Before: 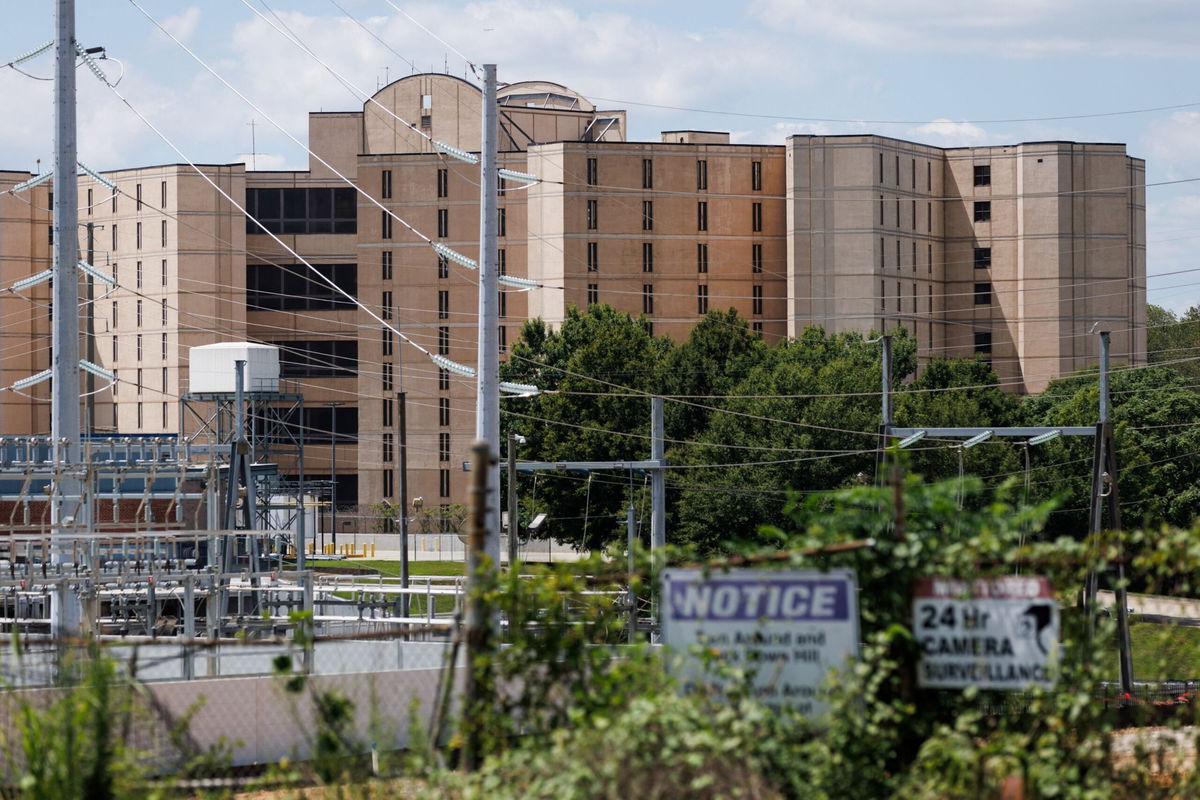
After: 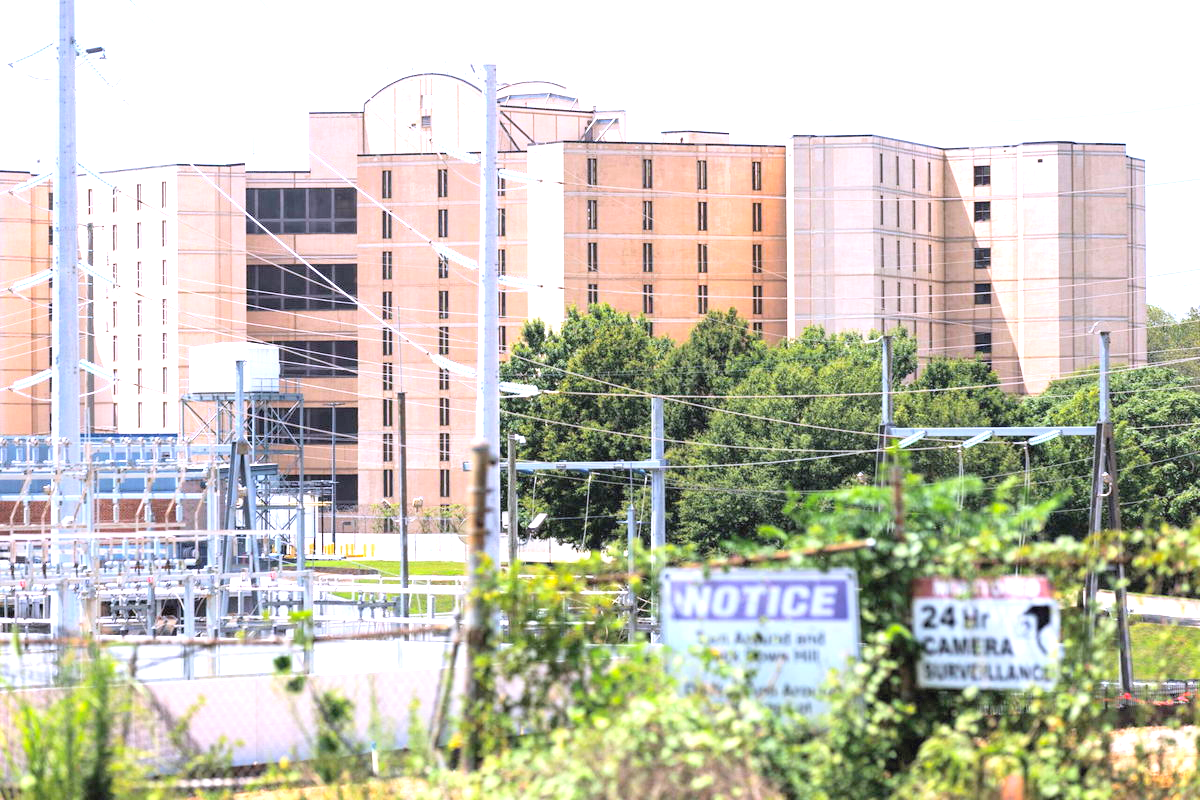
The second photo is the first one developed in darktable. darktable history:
exposure: black level correction 0, exposure 1.741 EV, compensate exposure bias true, compensate highlight preservation false
white balance: red 1.004, blue 1.096
contrast brightness saturation: contrast 0.1, brightness 0.3, saturation 0.14
